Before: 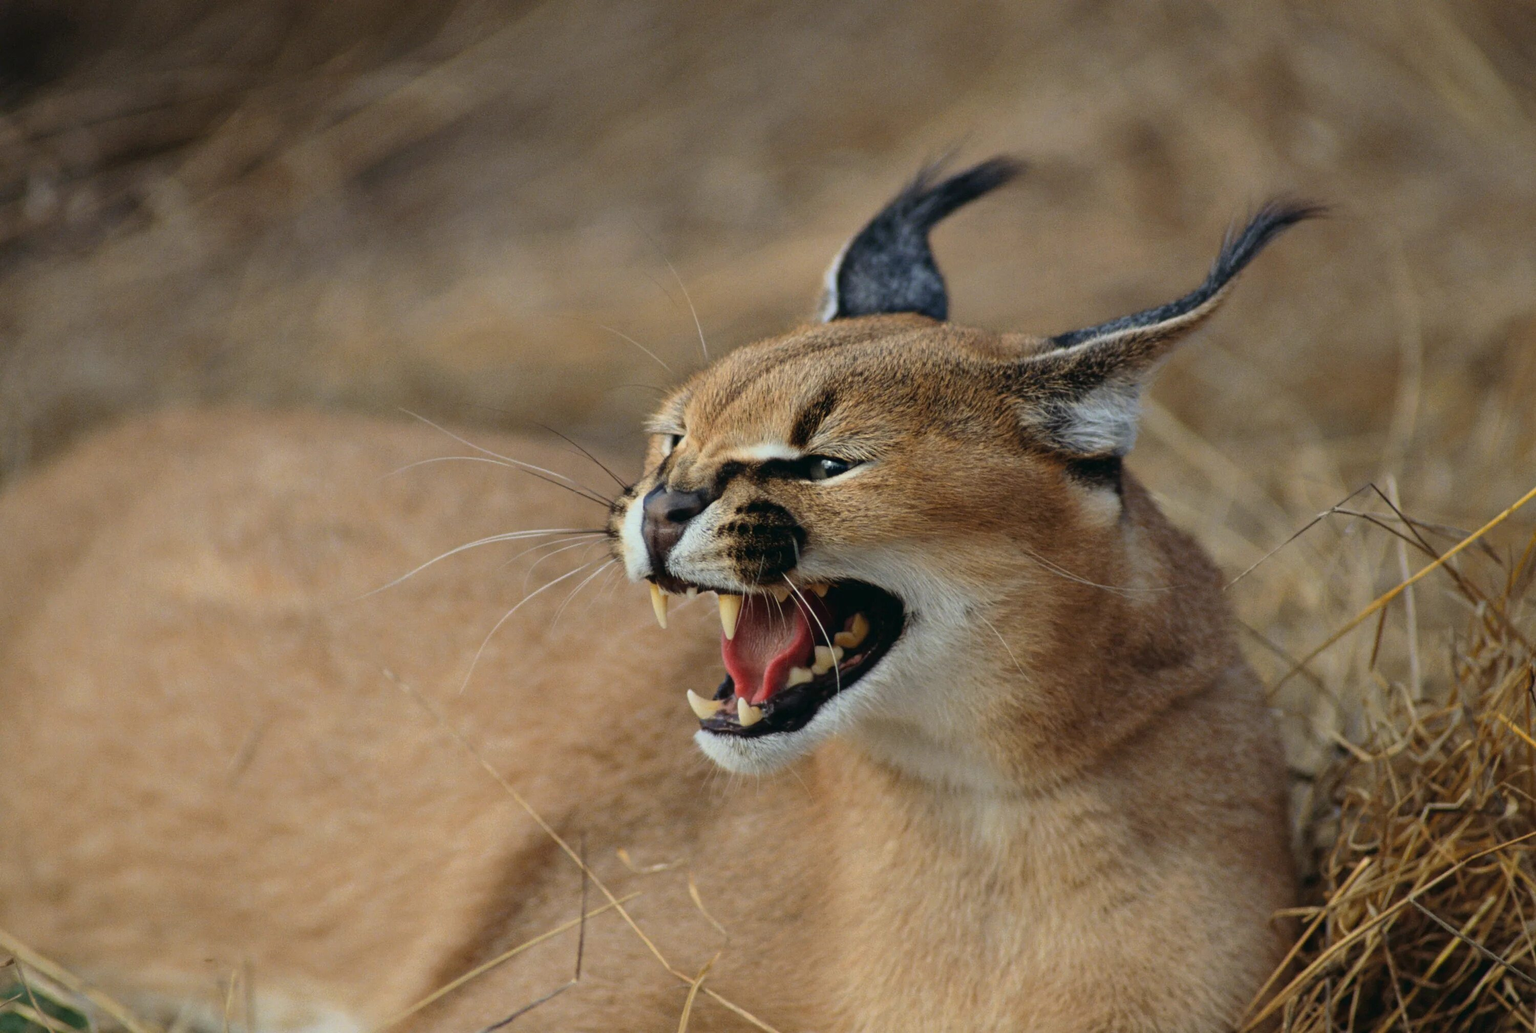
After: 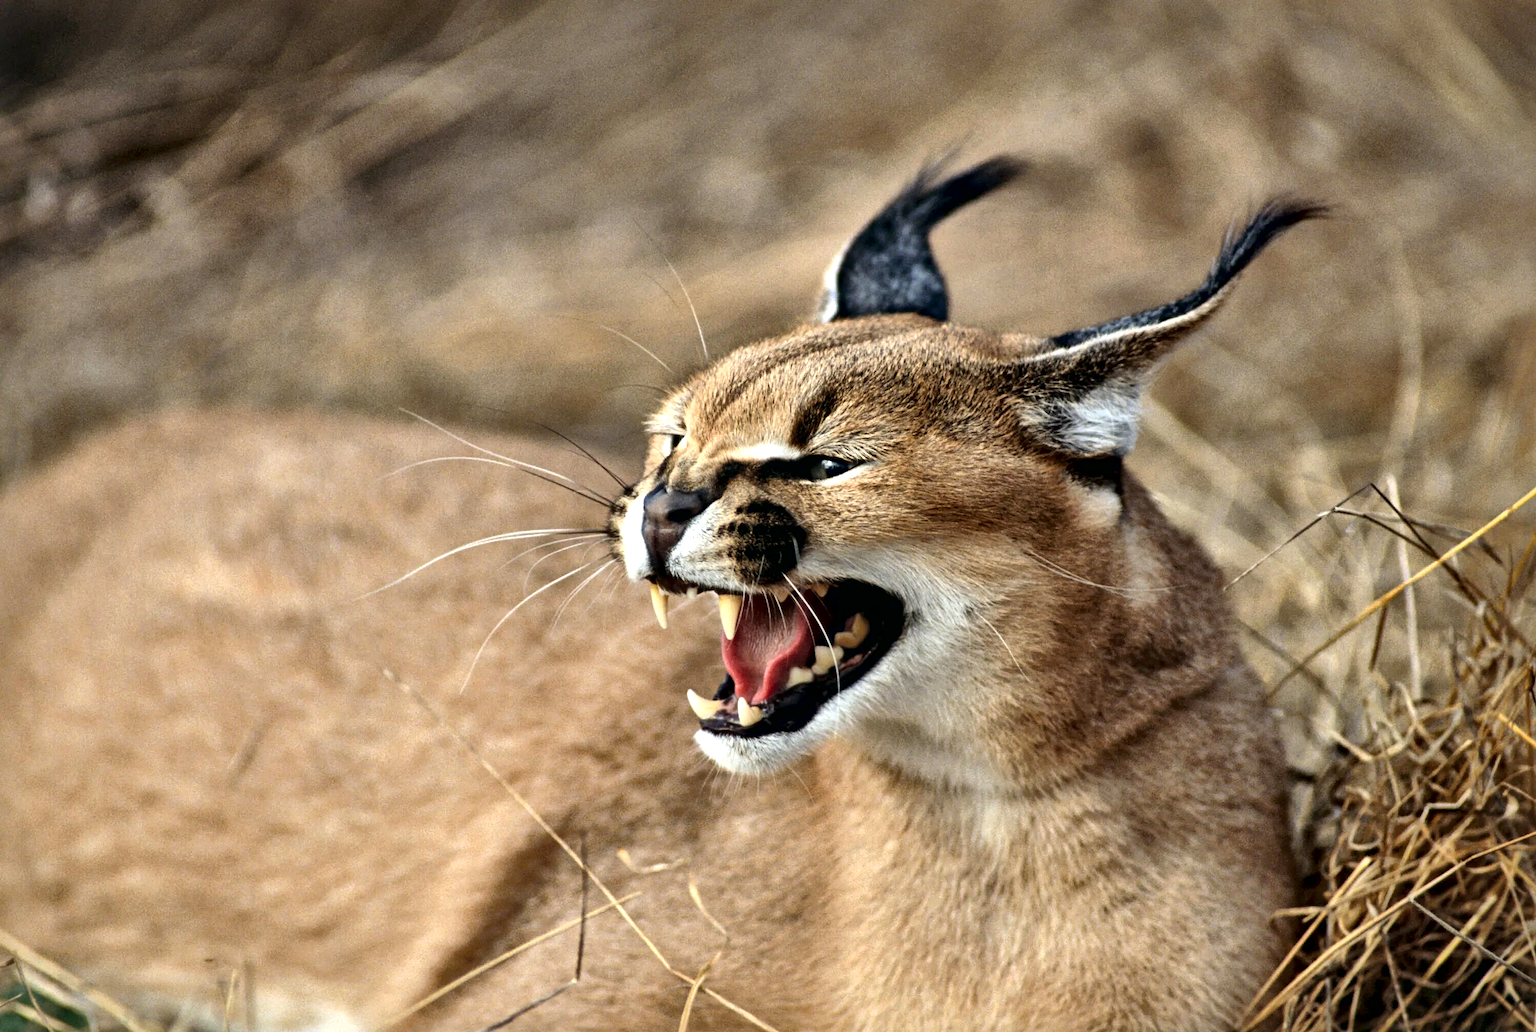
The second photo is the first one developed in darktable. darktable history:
local contrast: mode bilateral grid, contrast 44, coarseness 69, detail 214%, midtone range 0.2
exposure: black level correction 0, exposure 0.6 EV, compensate exposure bias true, compensate highlight preservation false
